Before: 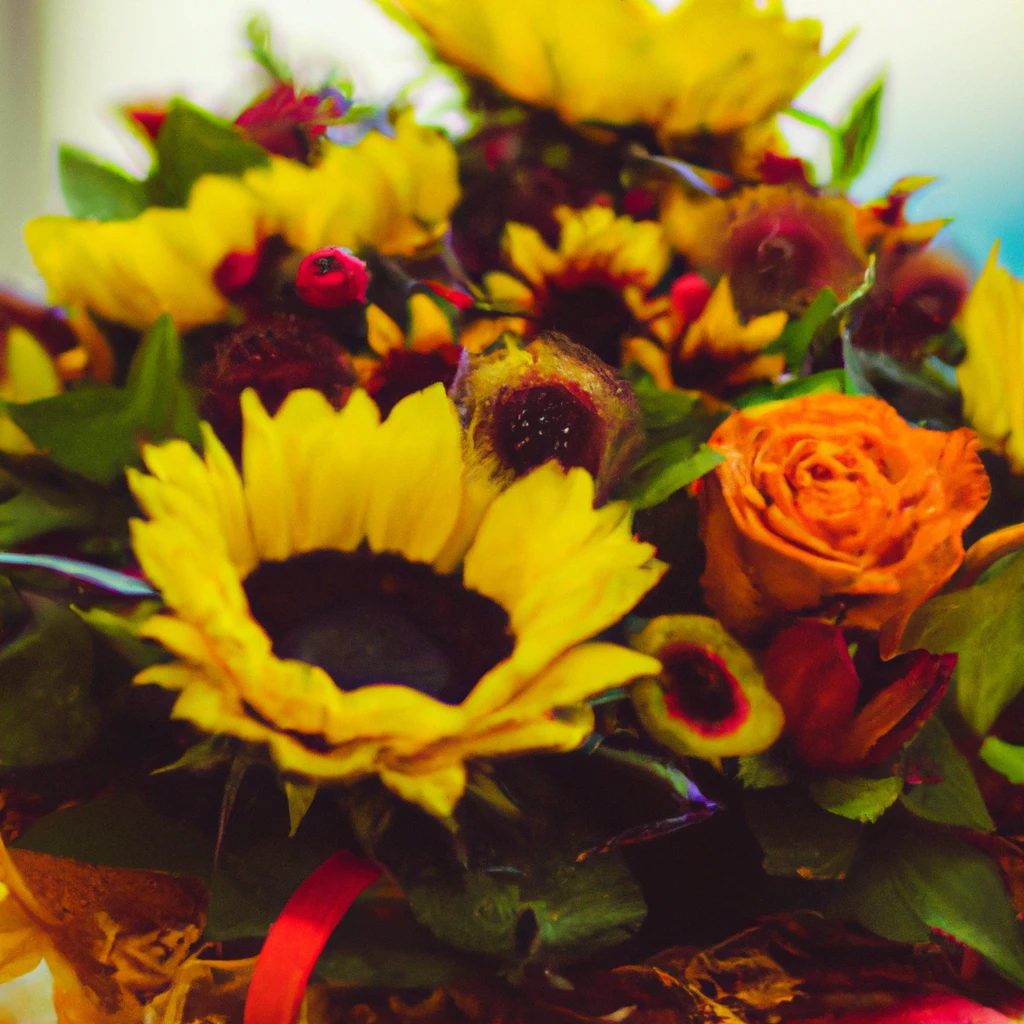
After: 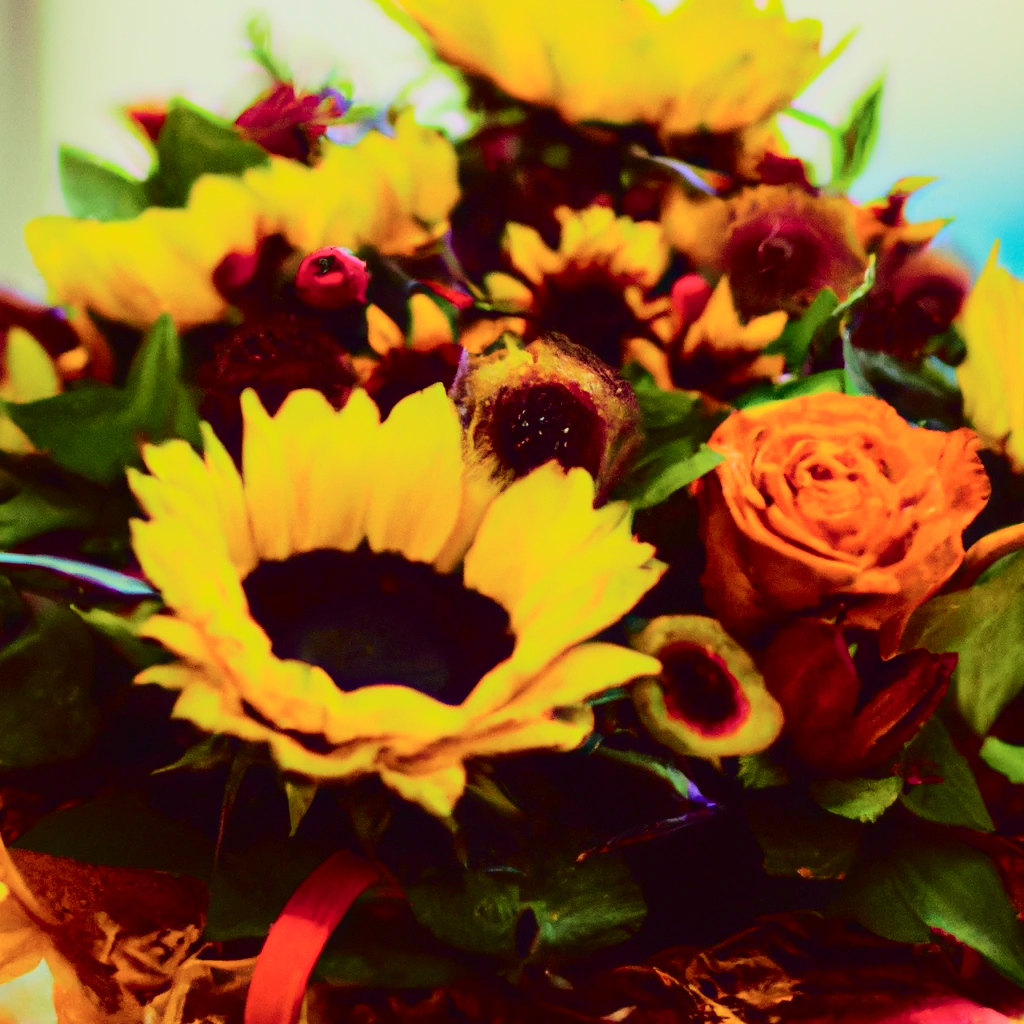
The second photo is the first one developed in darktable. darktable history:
contrast brightness saturation: contrast 0.14
tone curve: curves: ch0 [(0, 0) (0.128, 0.068) (0.292, 0.274) (0.453, 0.507) (0.653, 0.717) (0.785, 0.817) (0.995, 0.917)]; ch1 [(0, 0) (0.384, 0.365) (0.463, 0.447) (0.486, 0.474) (0.503, 0.497) (0.52, 0.525) (0.559, 0.591) (0.583, 0.623) (0.672, 0.699) (0.766, 0.773) (1, 1)]; ch2 [(0, 0) (0.374, 0.344) (0.446, 0.443) (0.501, 0.5) (0.527, 0.549) (0.565, 0.582) (0.624, 0.632) (1, 1)], color space Lab, independent channels, preserve colors none
